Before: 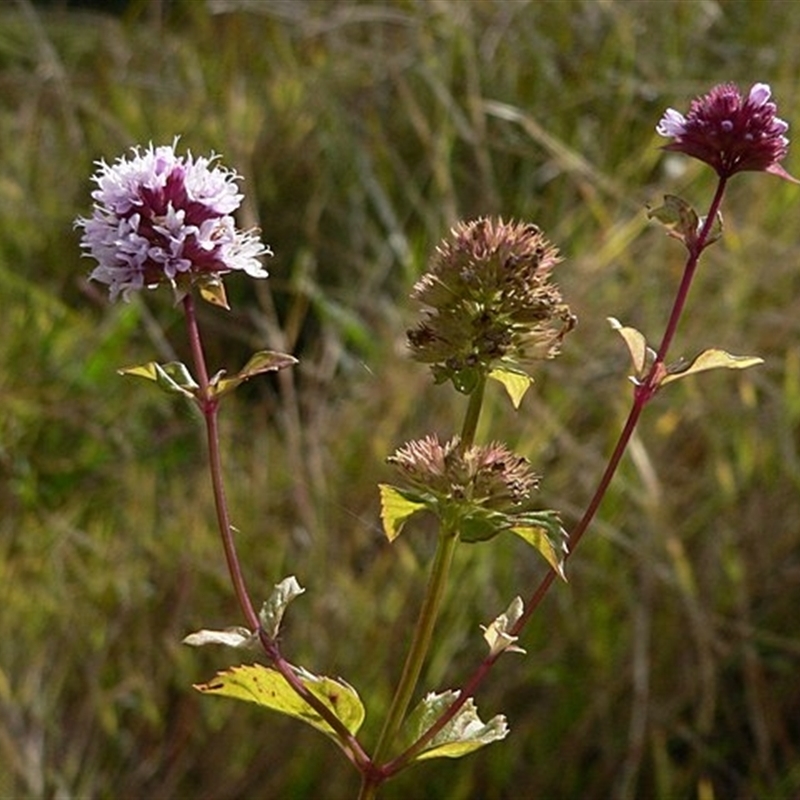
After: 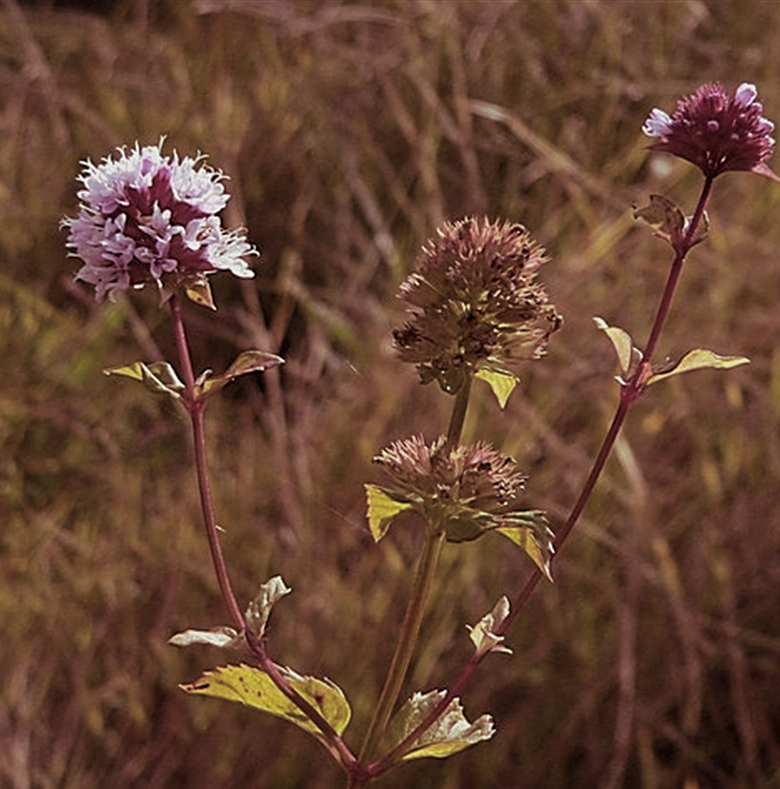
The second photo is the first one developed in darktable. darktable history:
split-toning: on, module defaults
tone equalizer: -8 EV 0.25 EV, -7 EV 0.417 EV, -6 EV 0.417 EV, -5 EV 0.25 EV, -3 EV -0.25 EV, -2 EV -0.417 EV, -1 EV -0.417 EV, +0 EV -0.25 EV, edges refinement/feathering 500, mask exposure compensation -1.57 EV, preserve details guided filter
sharpen: on, module defaults
crop and rotate: left 1.774%, right 0.633%, bottom 1.28%
